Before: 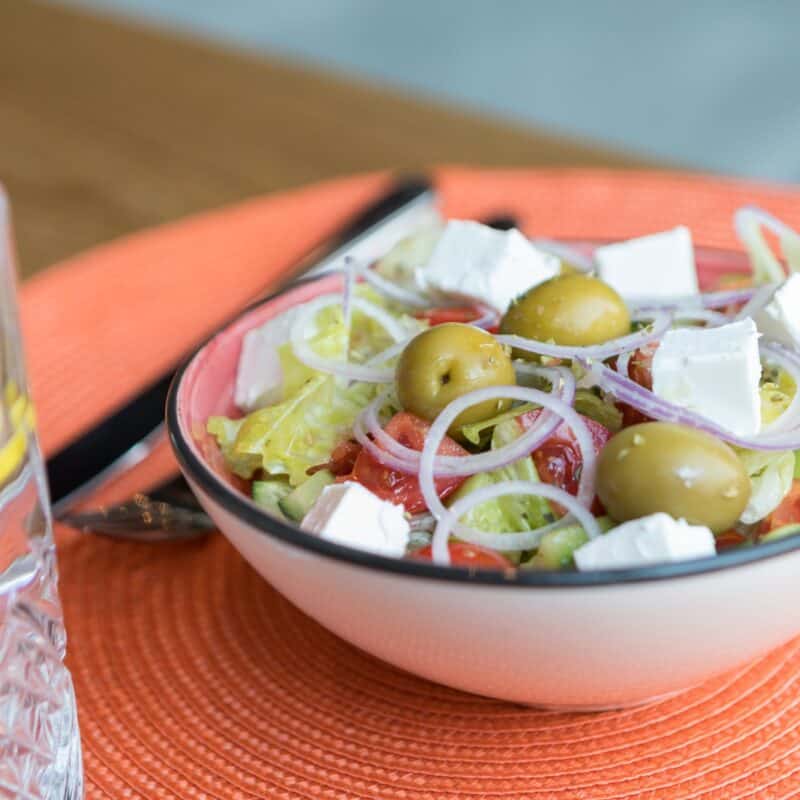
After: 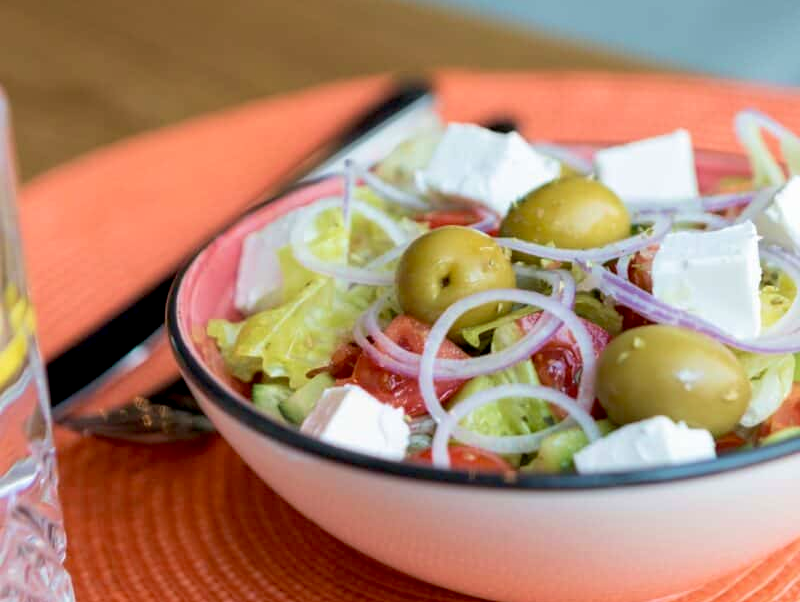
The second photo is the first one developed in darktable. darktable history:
crop and rotate: top 12.322%, bottom 12.31%
exposure: black level correction 0.011, compensate highlight preservation false
velvia: on, module defaults
